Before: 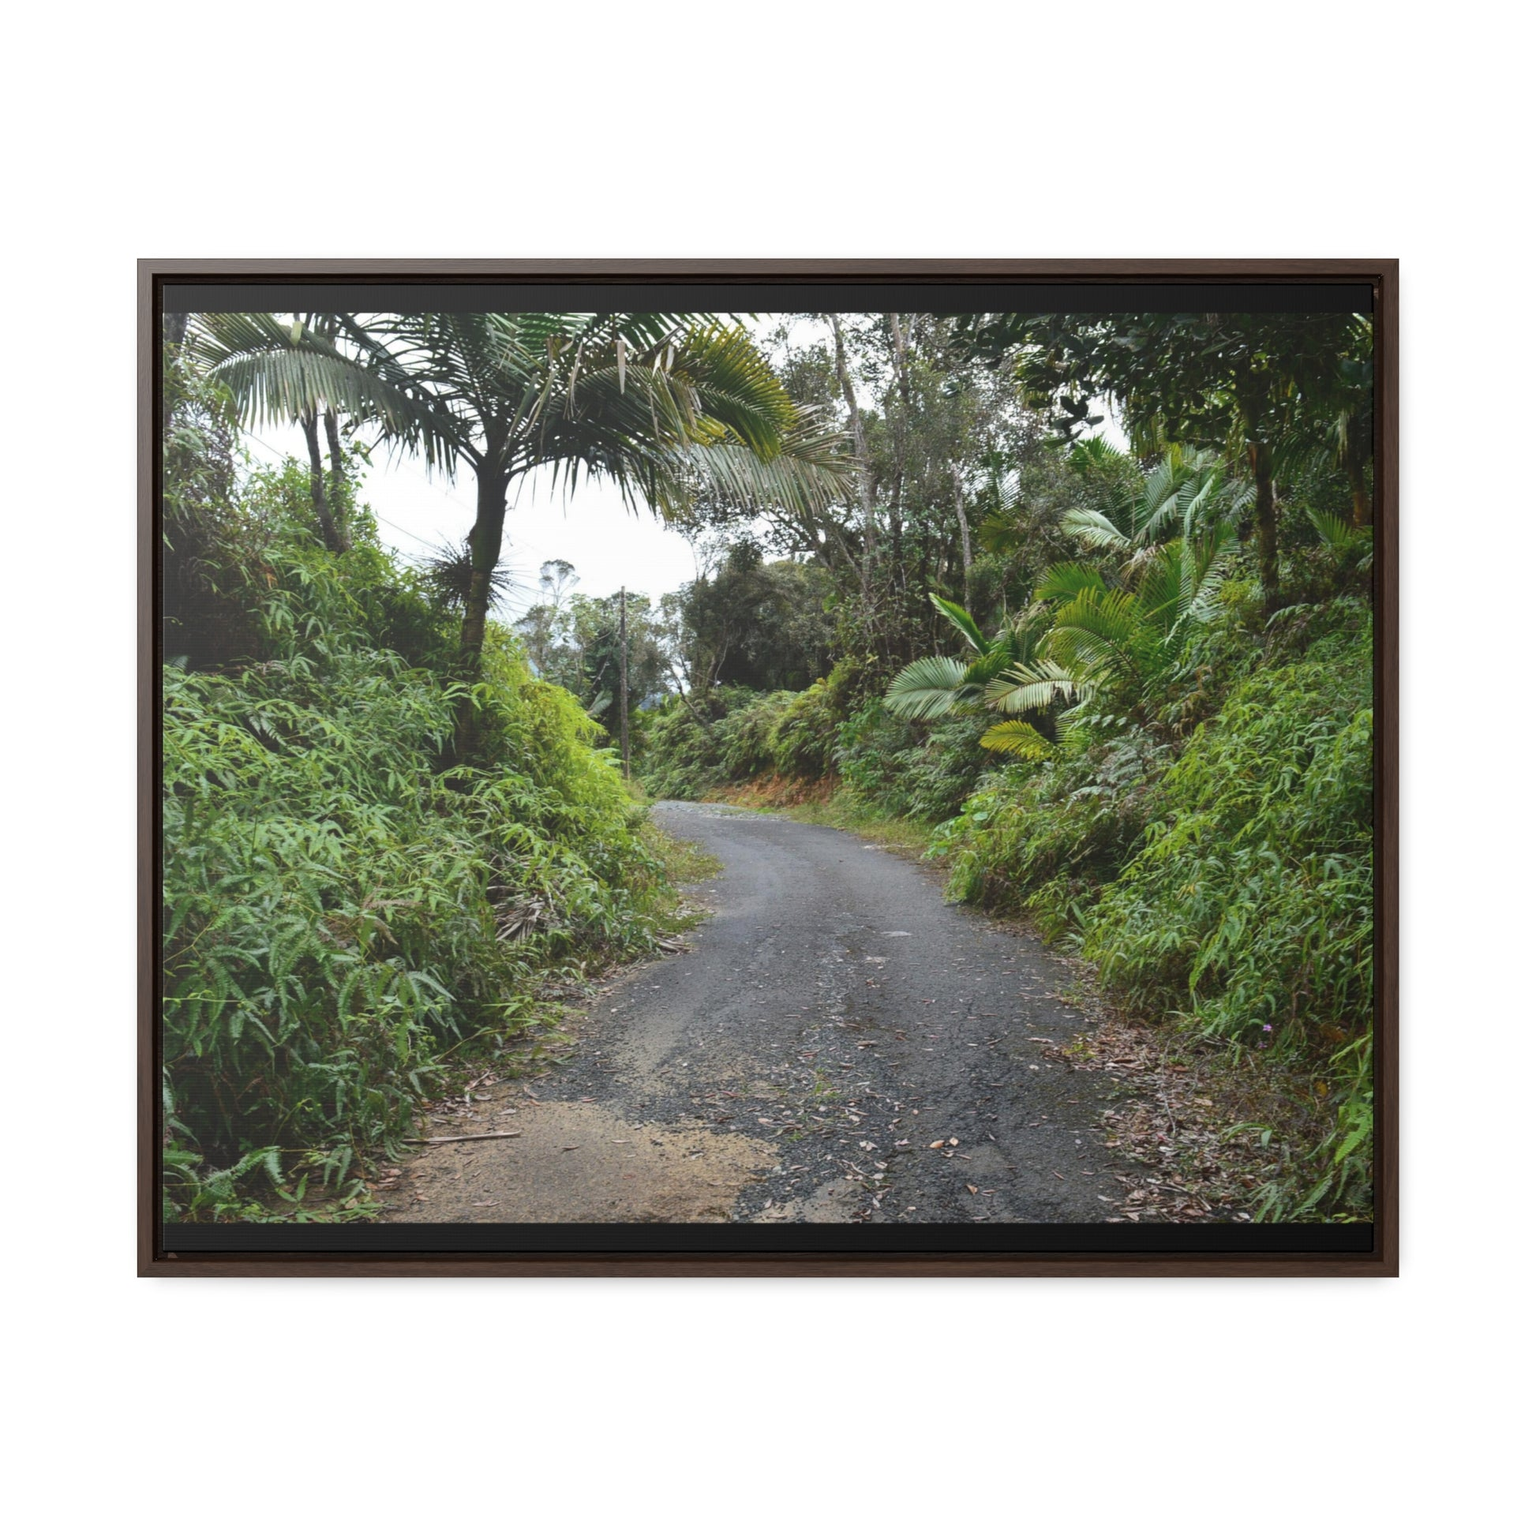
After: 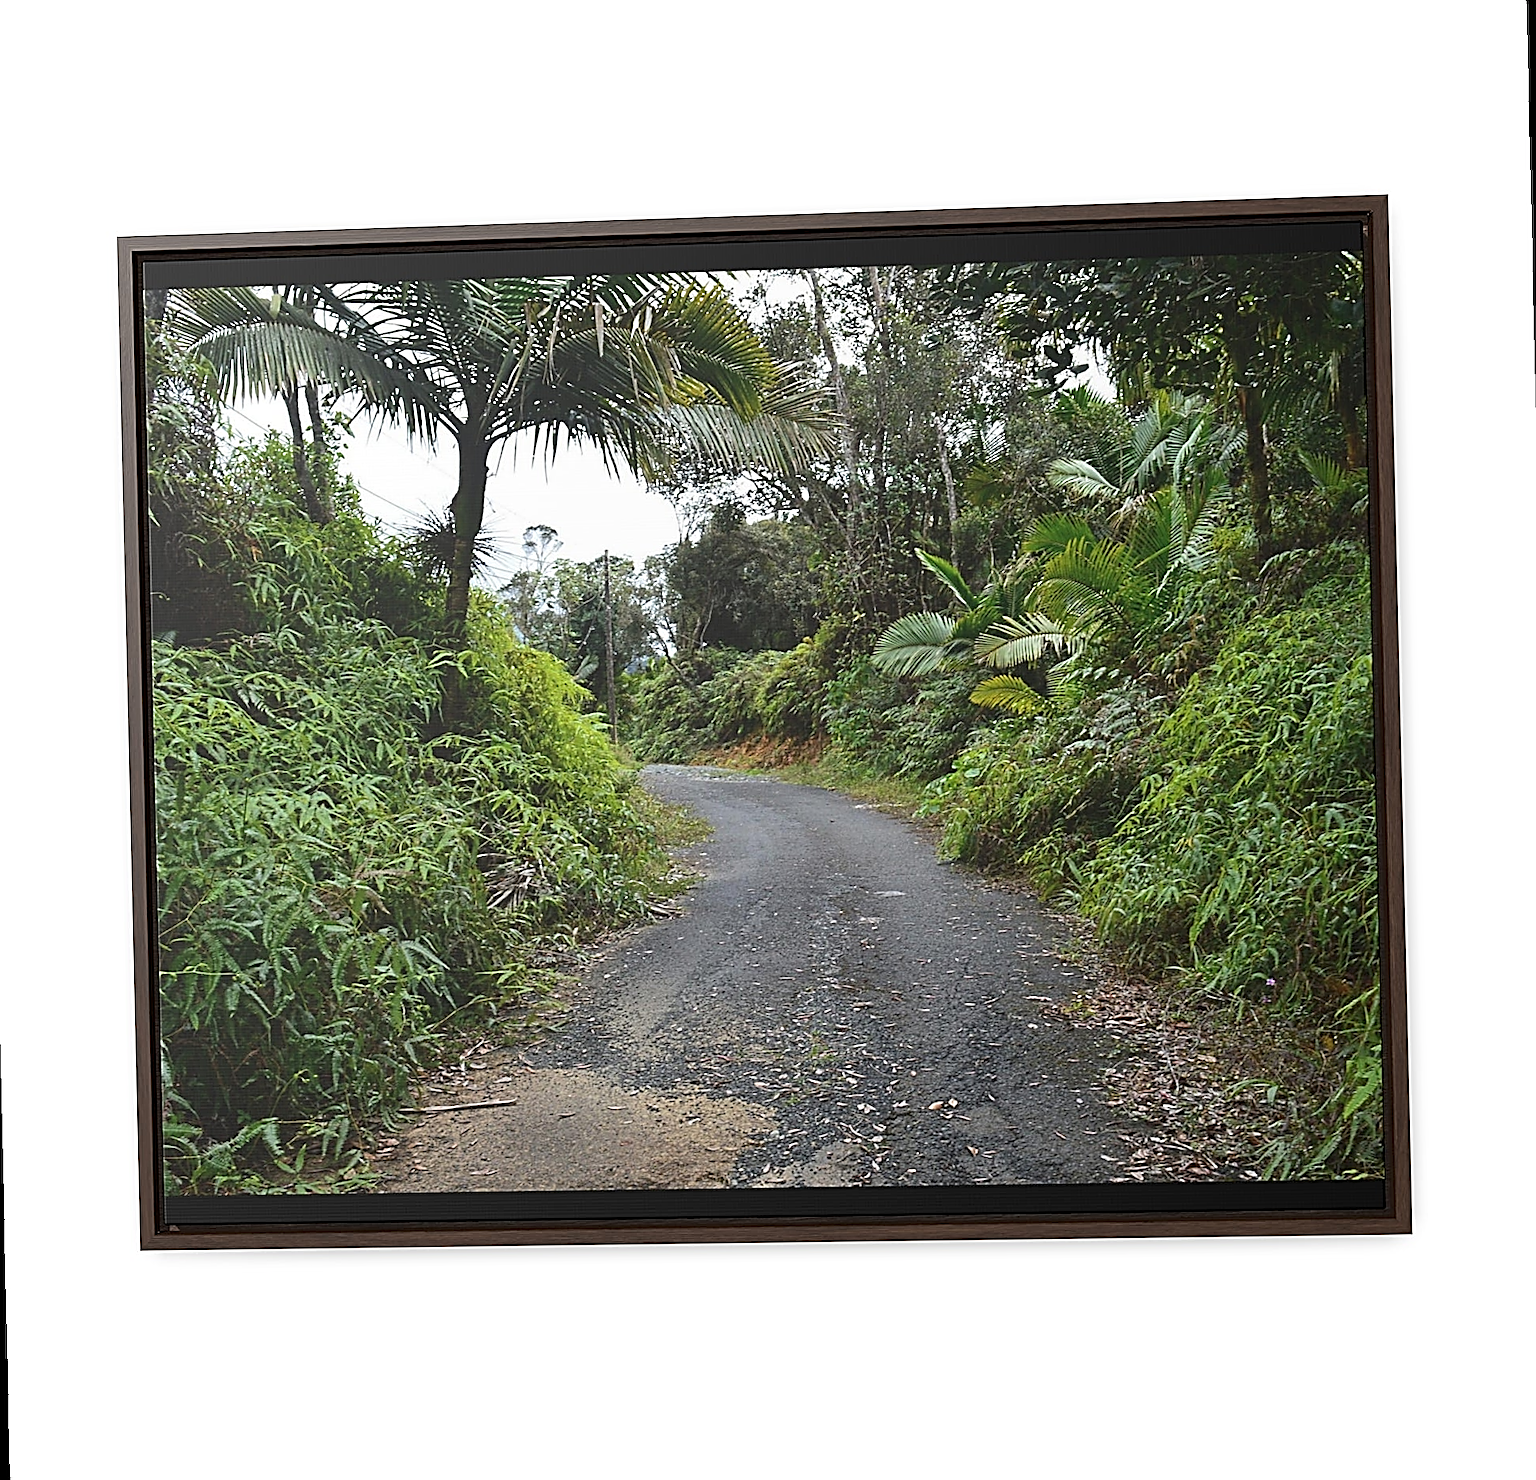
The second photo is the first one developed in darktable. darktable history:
rotate and perspective: rotation -1.32°, lens shift (horizontal) -0.031, crop left 0.015, crop right 0.985, crop top 0.047, crop bottom 0.982
sharpen: amount 2
